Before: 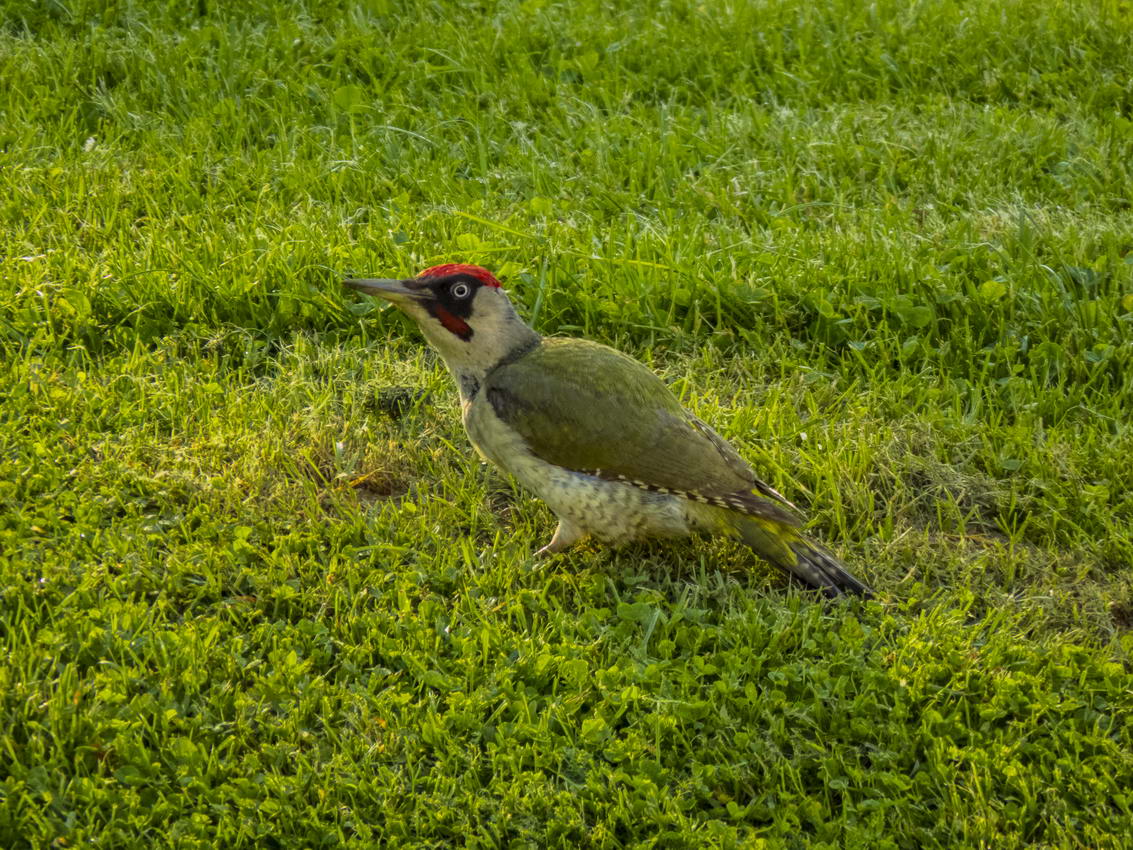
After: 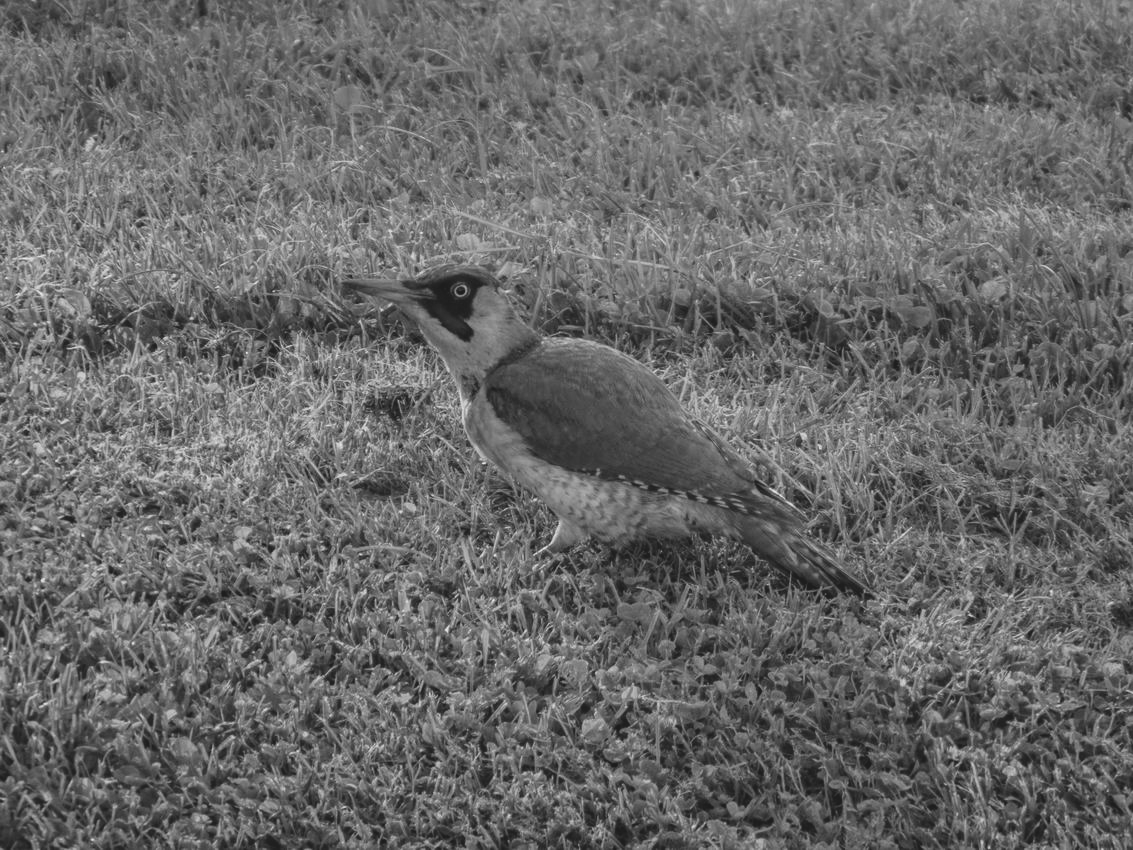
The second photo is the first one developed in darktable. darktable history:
exposure: black level correction -0.014, exposure -0.193 EV, compensate highlight preservation false
monochrome: on, module defaults
